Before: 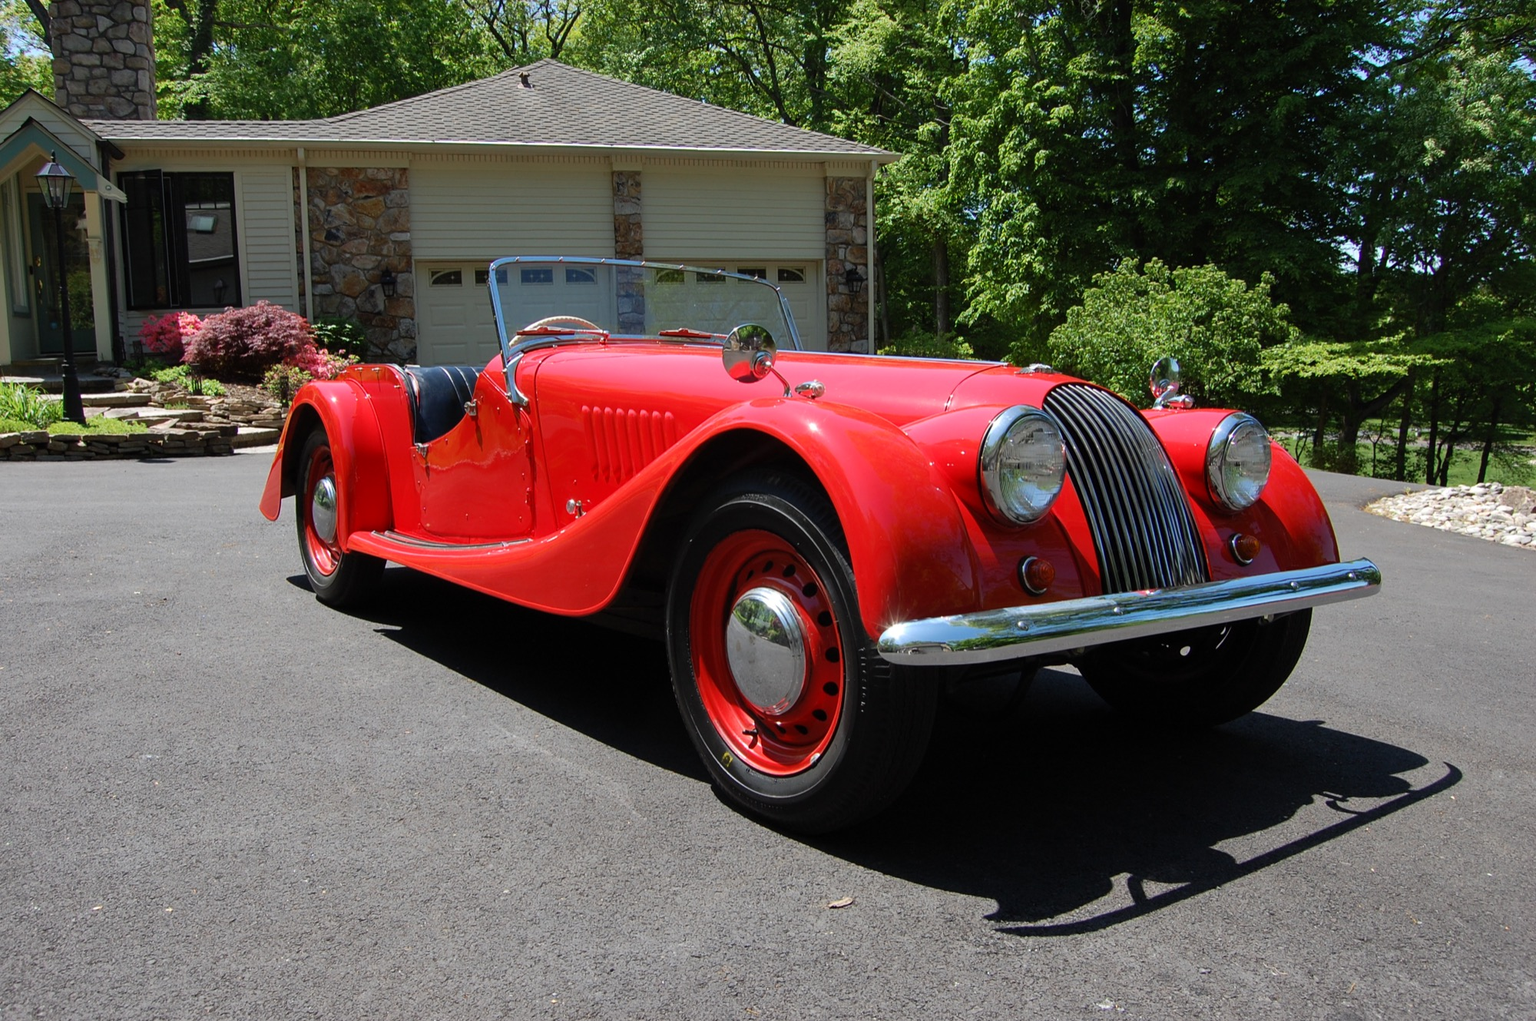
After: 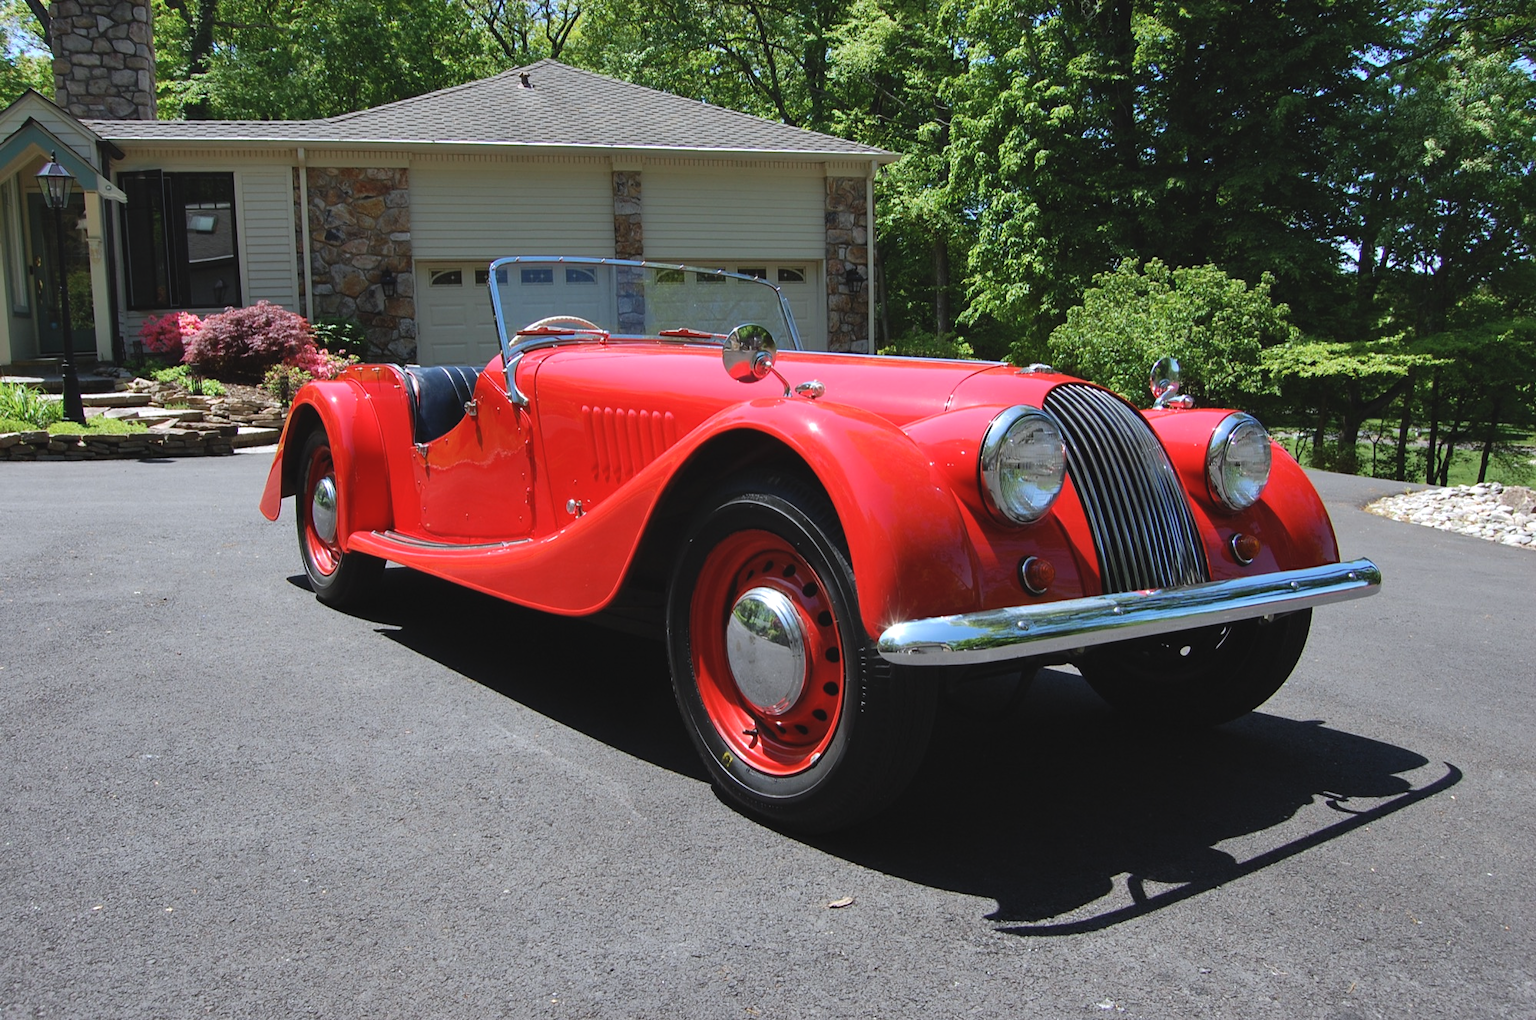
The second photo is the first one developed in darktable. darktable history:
exposure: black level correction -0.005, exposure 0.054 EV, compensate highlight preservation false
white balance: red 0.976, blue 1.04
shadows and highlights: radius 171.16, shadows 27, white point adjustment 3.13, highlights -67.95, soften with gaussian
